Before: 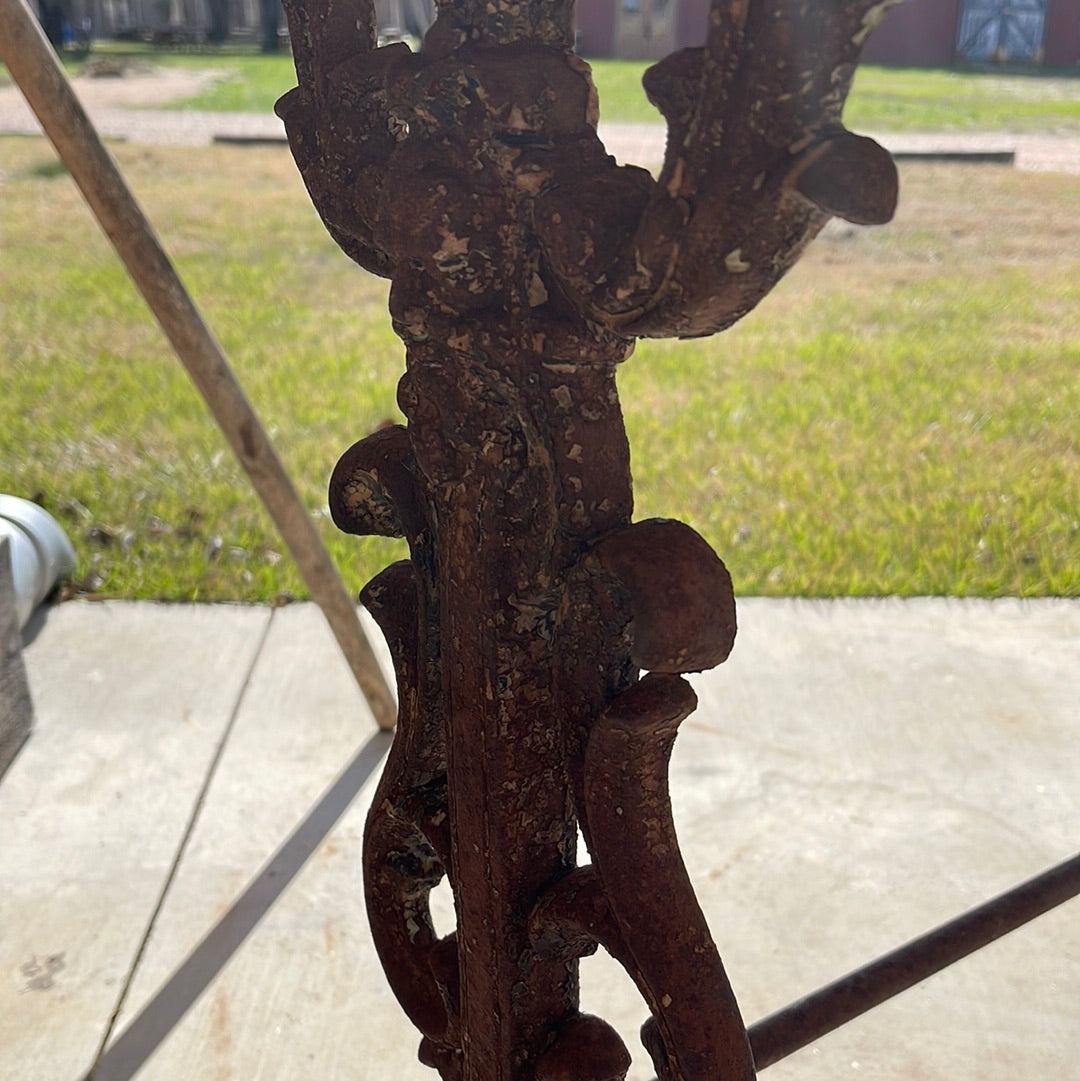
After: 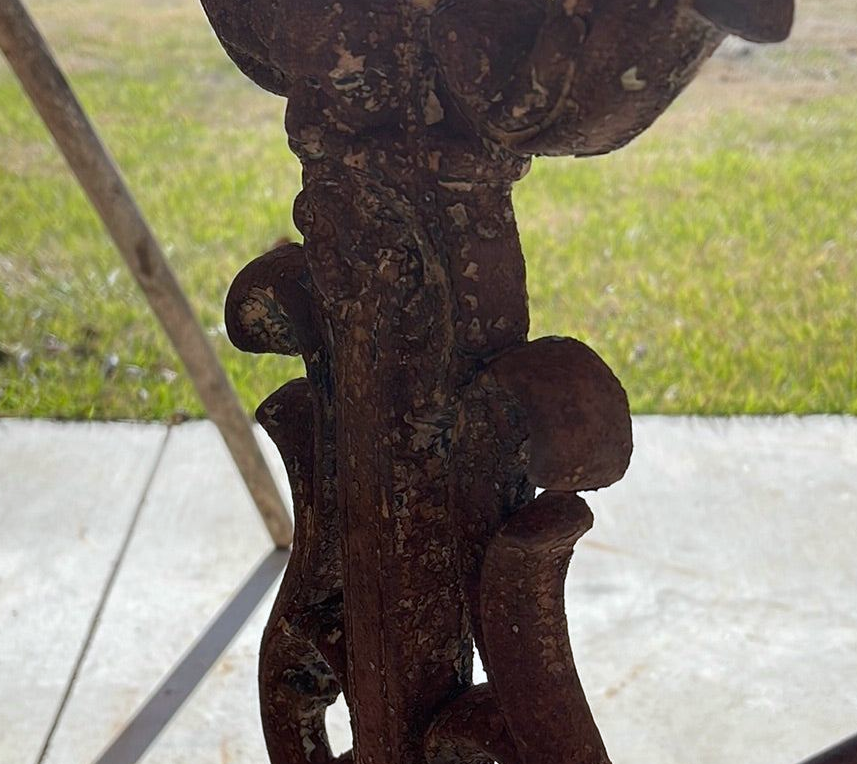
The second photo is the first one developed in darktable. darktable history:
crop: left 9.712%, top 16.928%, right 10.845%, bottom 12.332%
white balance: red 0.967, blue 1.049
